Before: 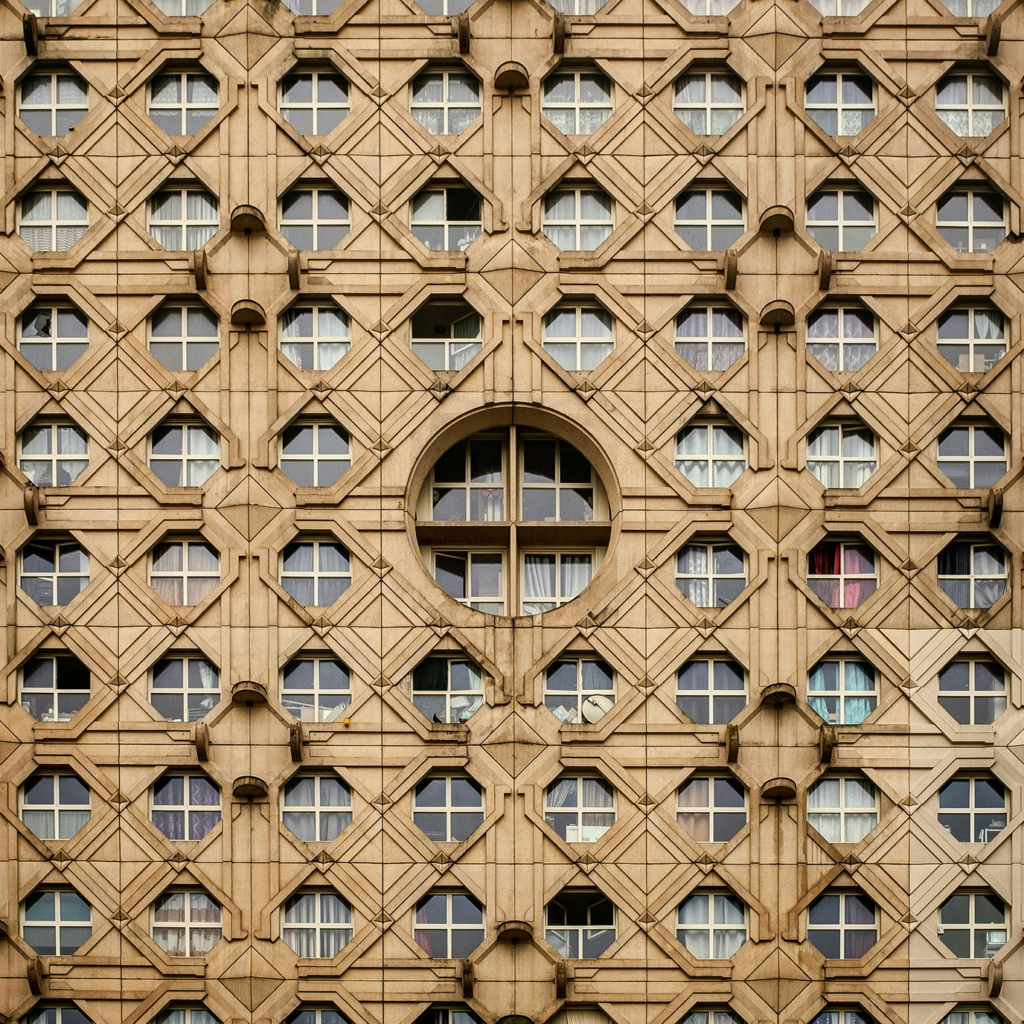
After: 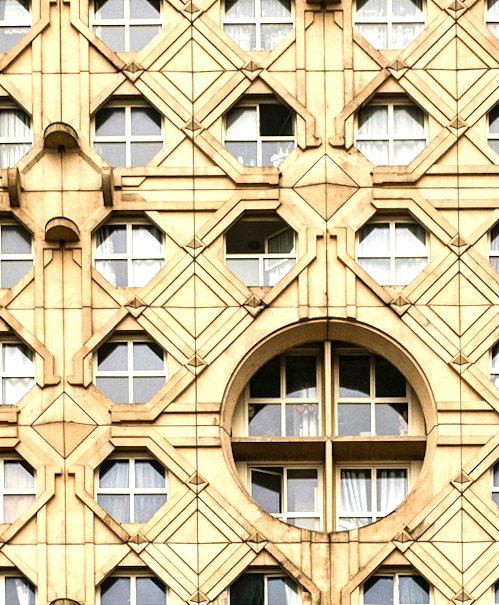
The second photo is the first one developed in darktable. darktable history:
crop: left 17.835%, top 7.675%, right 32.881%, bottom 32.213%
exposure: black level correction 0, exposure 1 EV, compensate highlight preservation false
rotate and perspective: rotation -0.45°, automatic cropping original format, crop left 0.008, crop right 0.992, crop top 0.012, crop bottom 0.988
